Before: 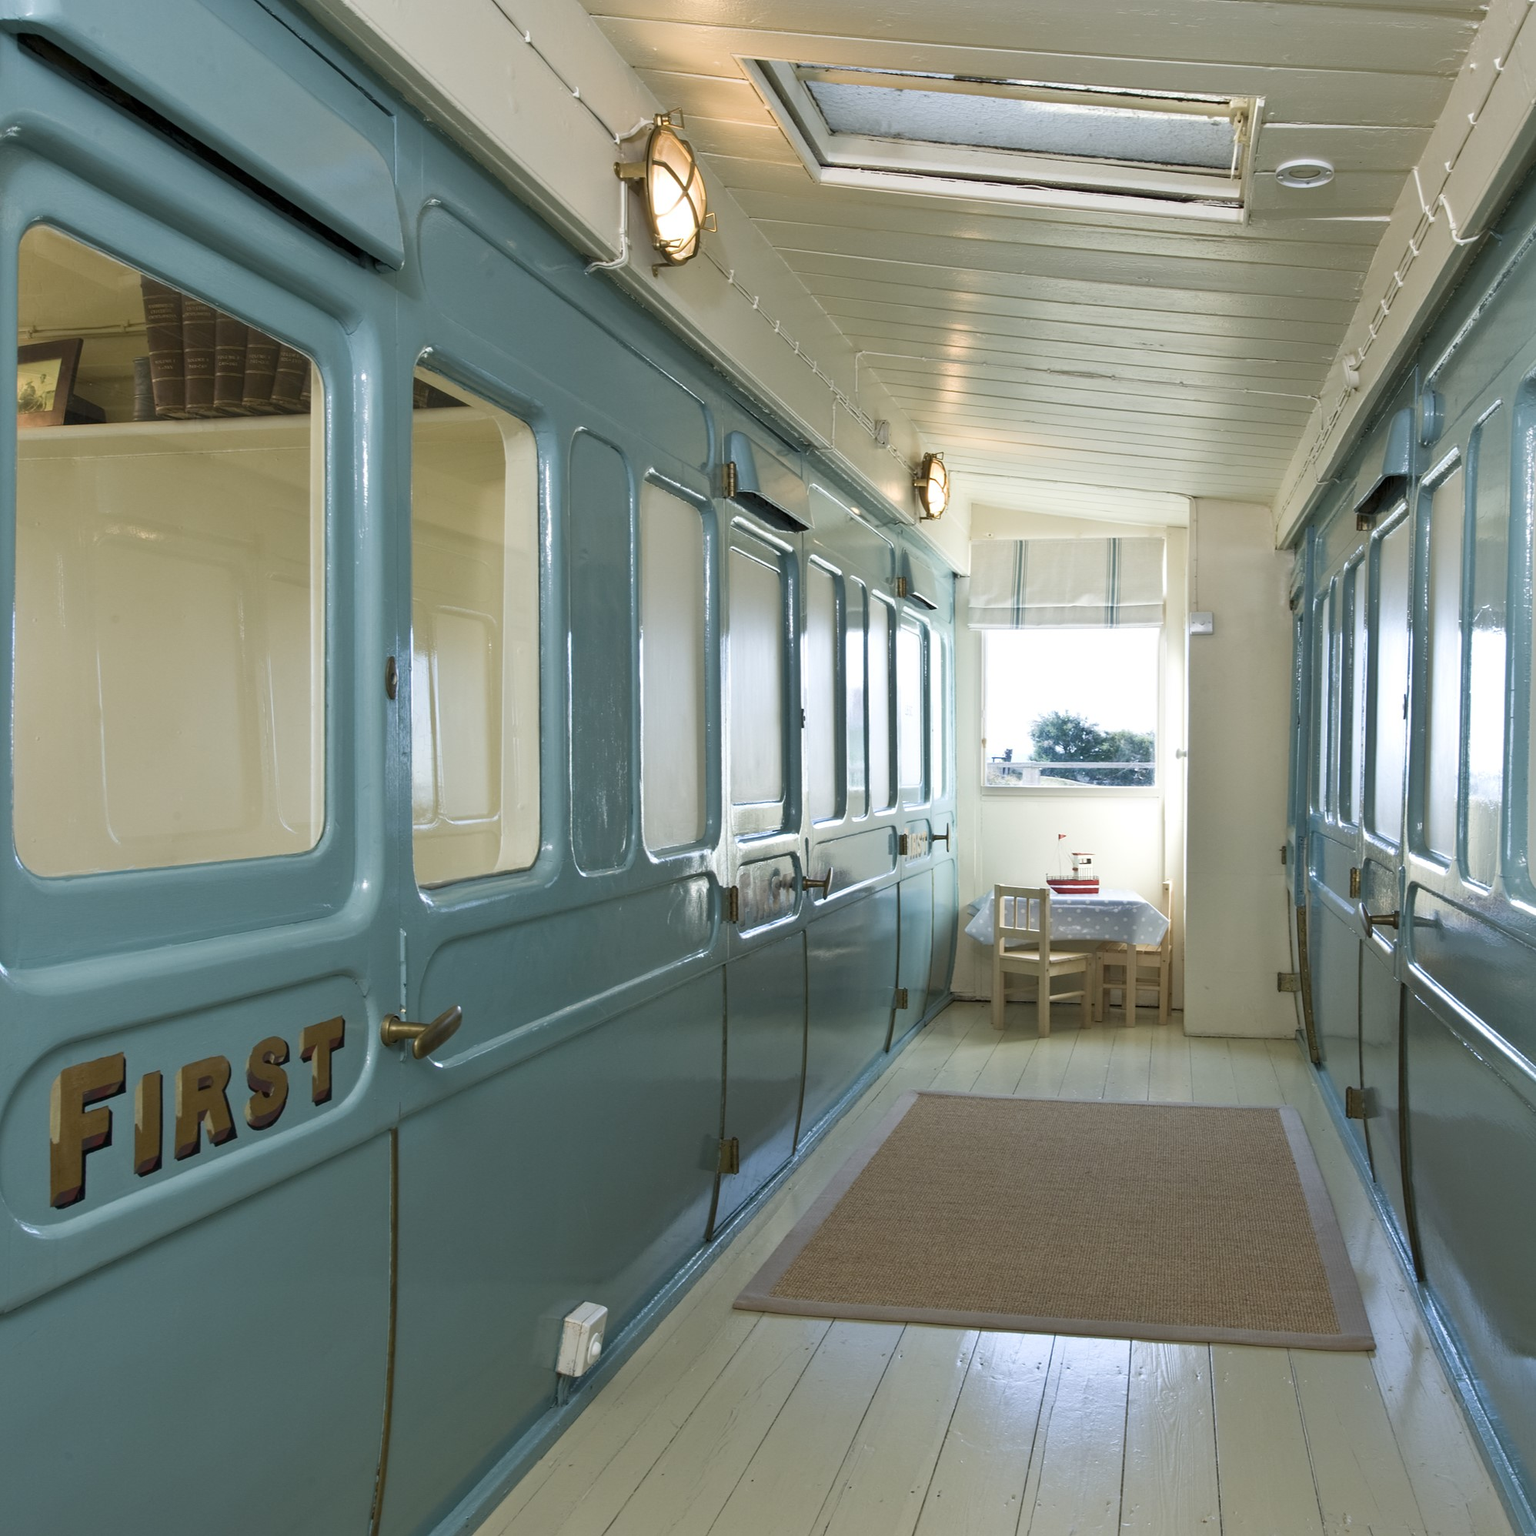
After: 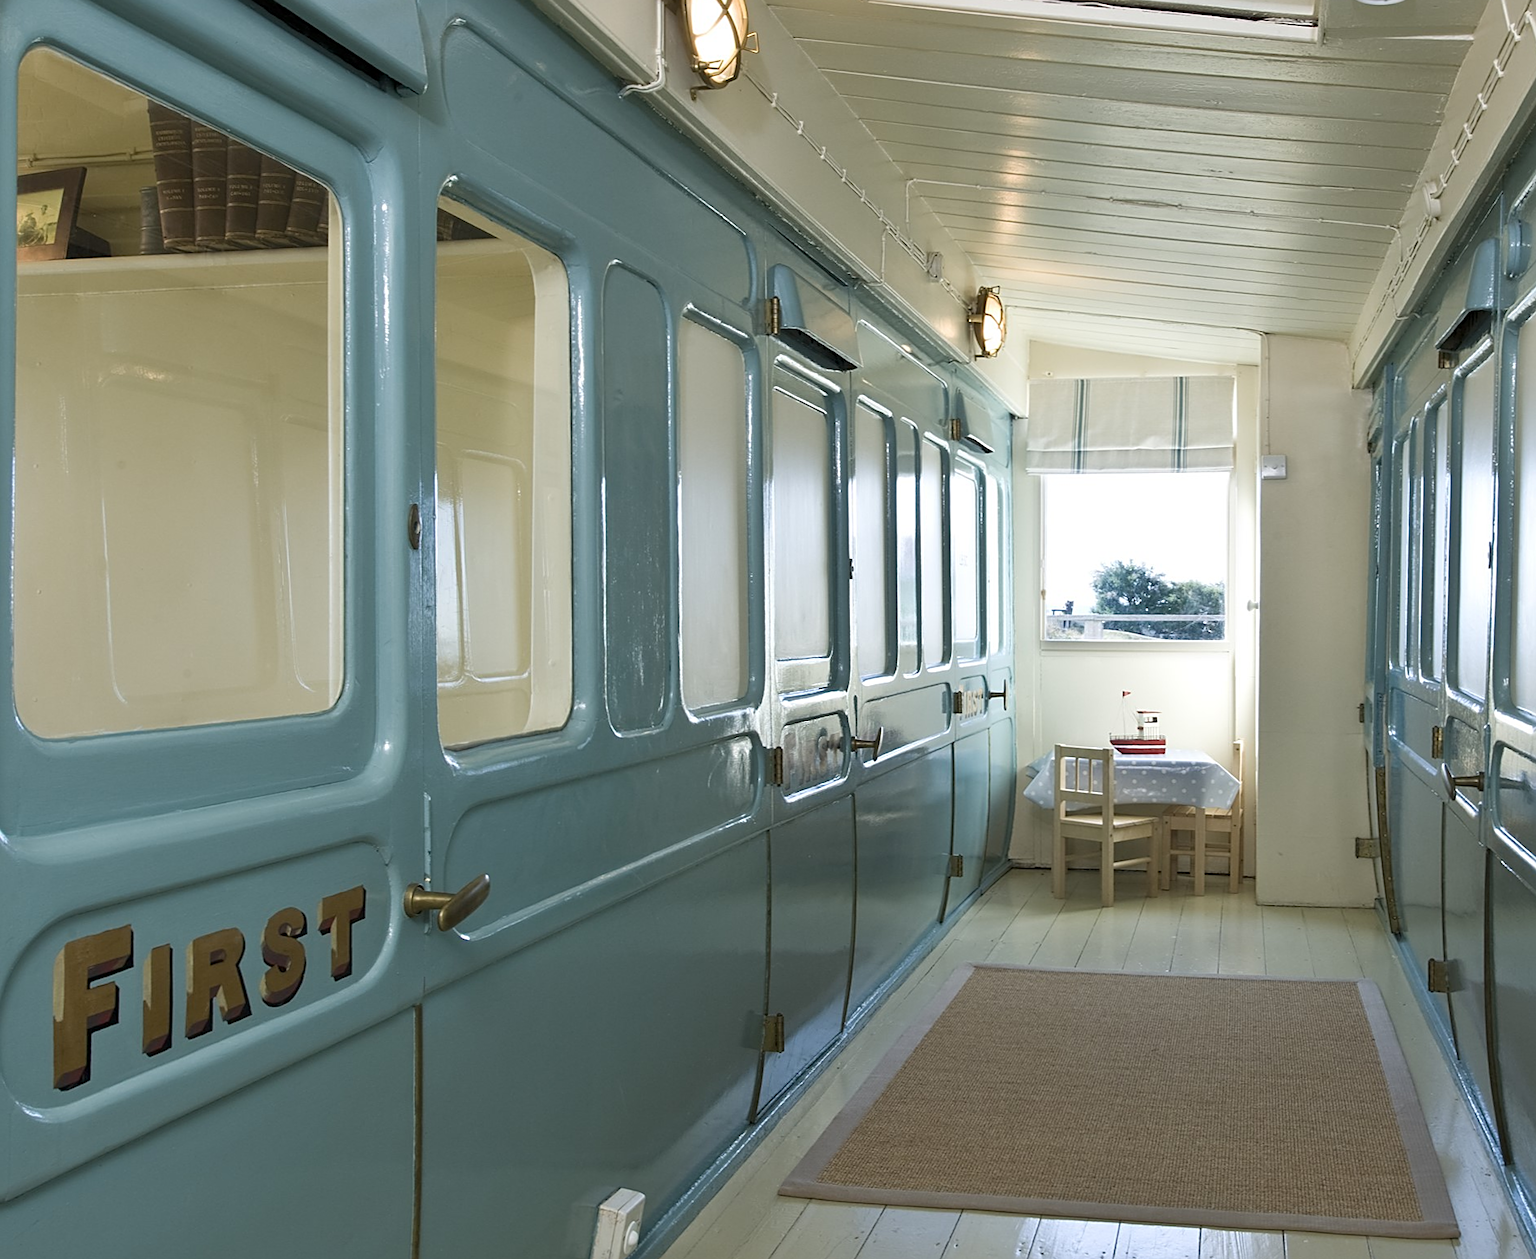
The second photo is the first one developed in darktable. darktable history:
sharpen: on, module defaults
crop and rotate: angle 0.107°, top 11.804%, right 5.552%, bottom 10.767%
